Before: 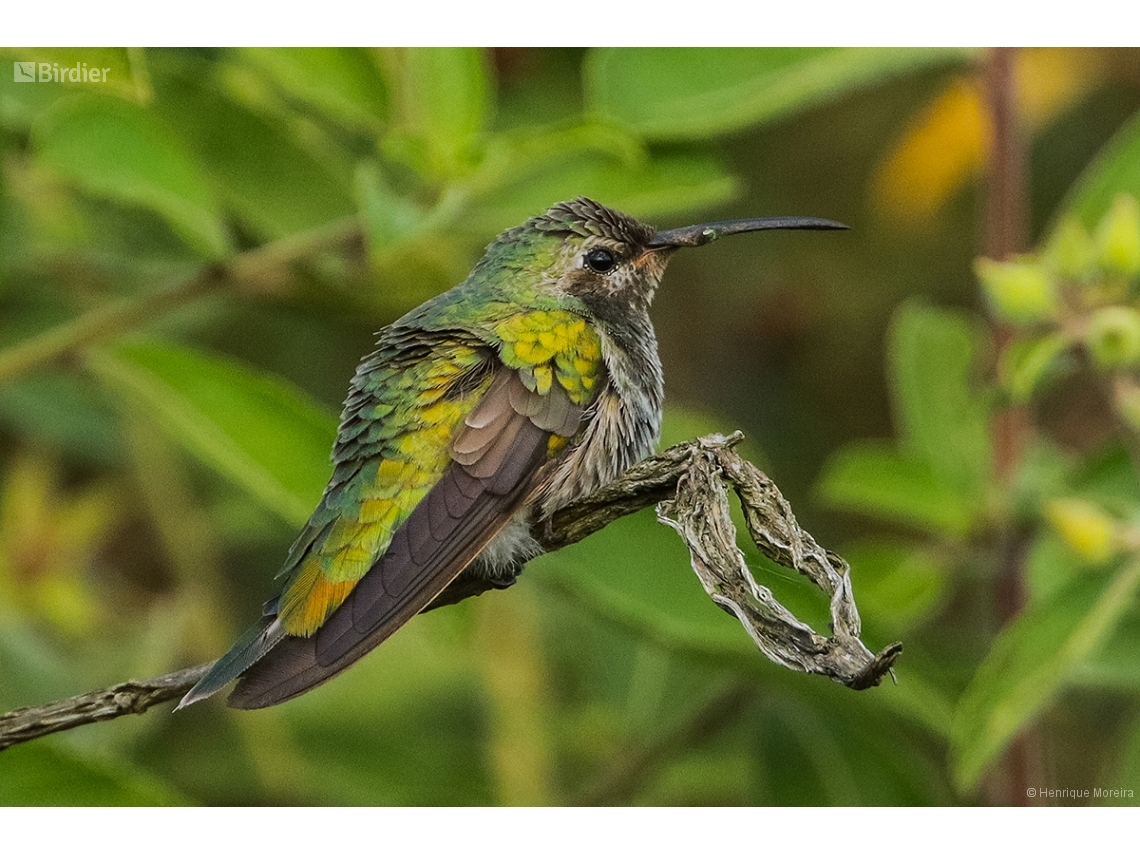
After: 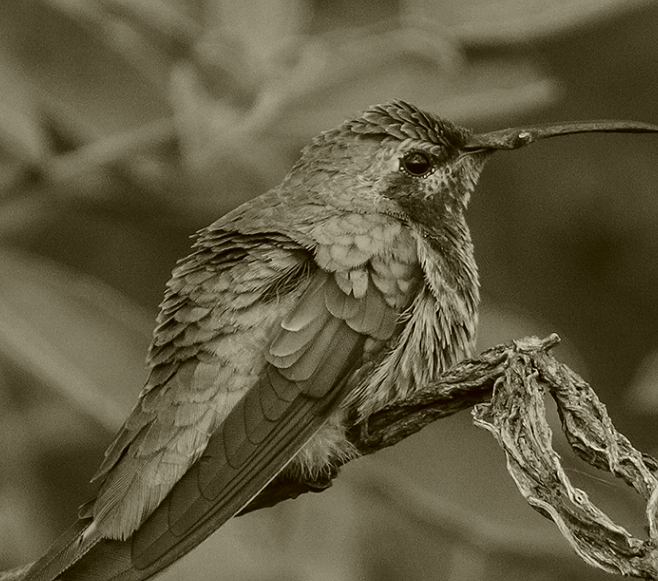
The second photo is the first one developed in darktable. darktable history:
color calibration: output gray [0.267, 0.423, 0.261, 0], illuminant same as pipeline (D50), adaptation none (bypass), x 0.333, y 0.334, temperature 5023.26 K
color correction: highlights a* -1.62, highlights b* 10.13, shadows a* 0.694, shadows b* 18.76
crop: left 16.187%, top 11.461%, right 26.069%, bottom 20.573%
